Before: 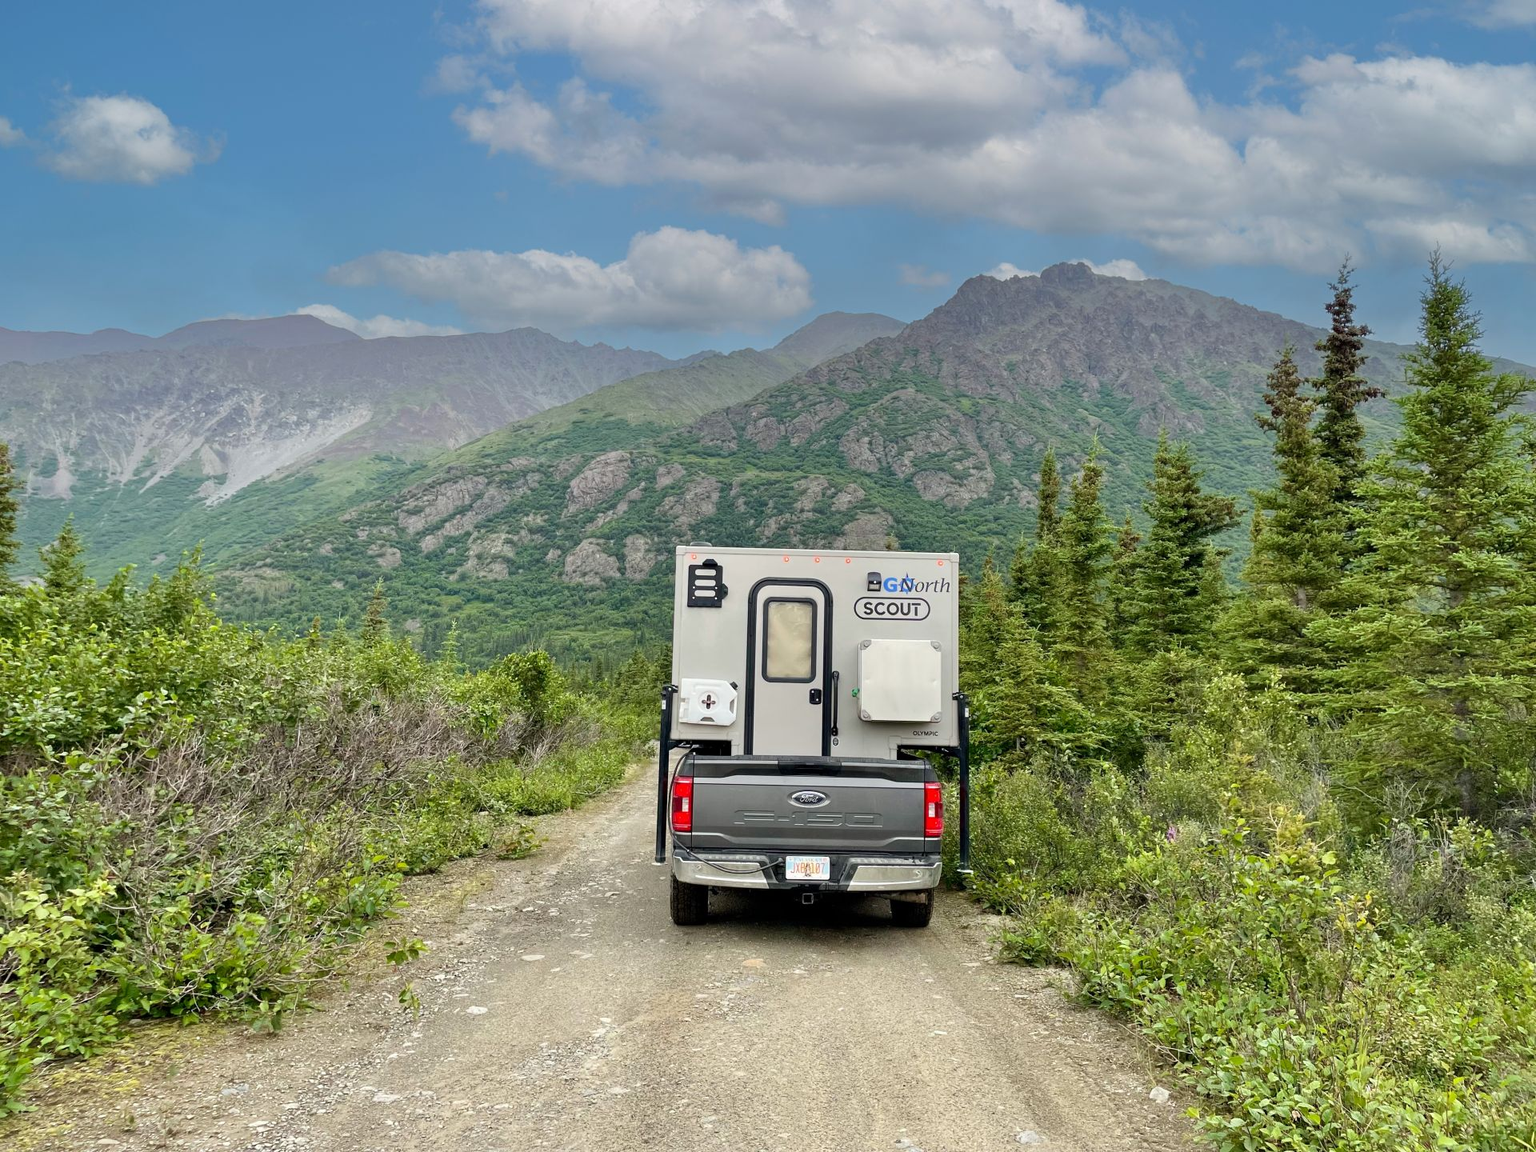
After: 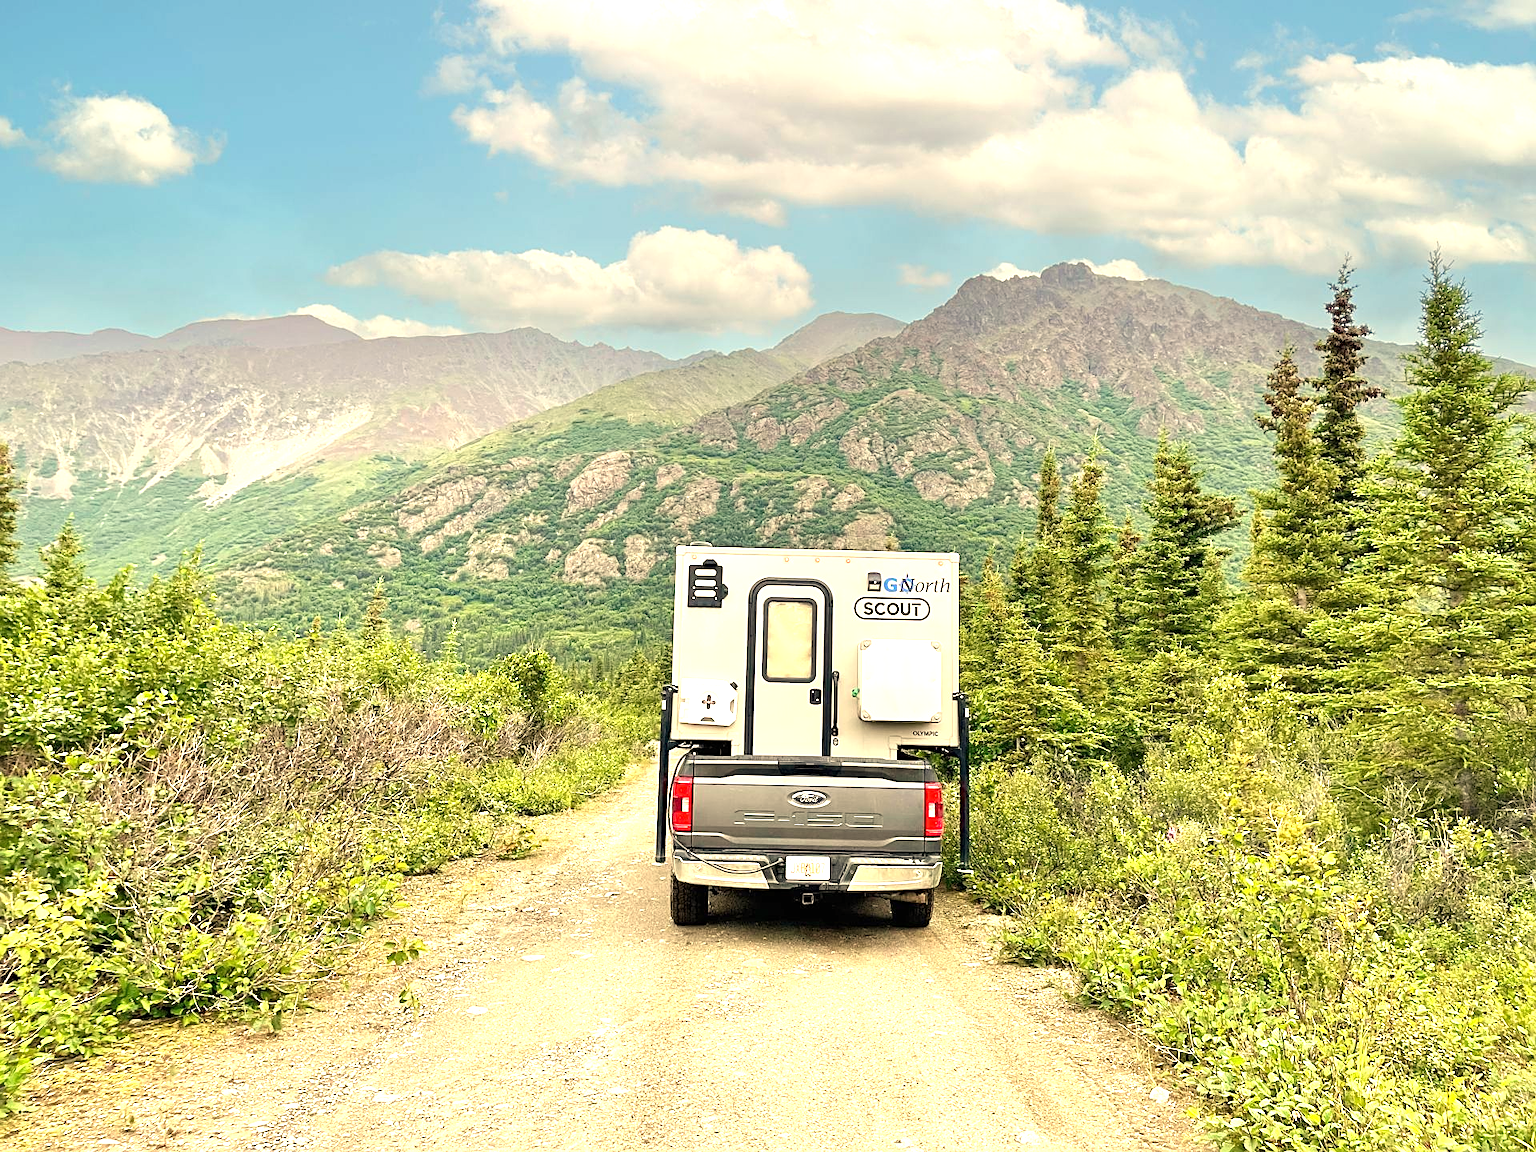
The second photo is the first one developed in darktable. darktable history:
white balance: red 1.123, blue 0.83
sharpen: on, module defaults
exposure: black level correction 0, exposure 1.2 EV, compensate highlight preservation false
